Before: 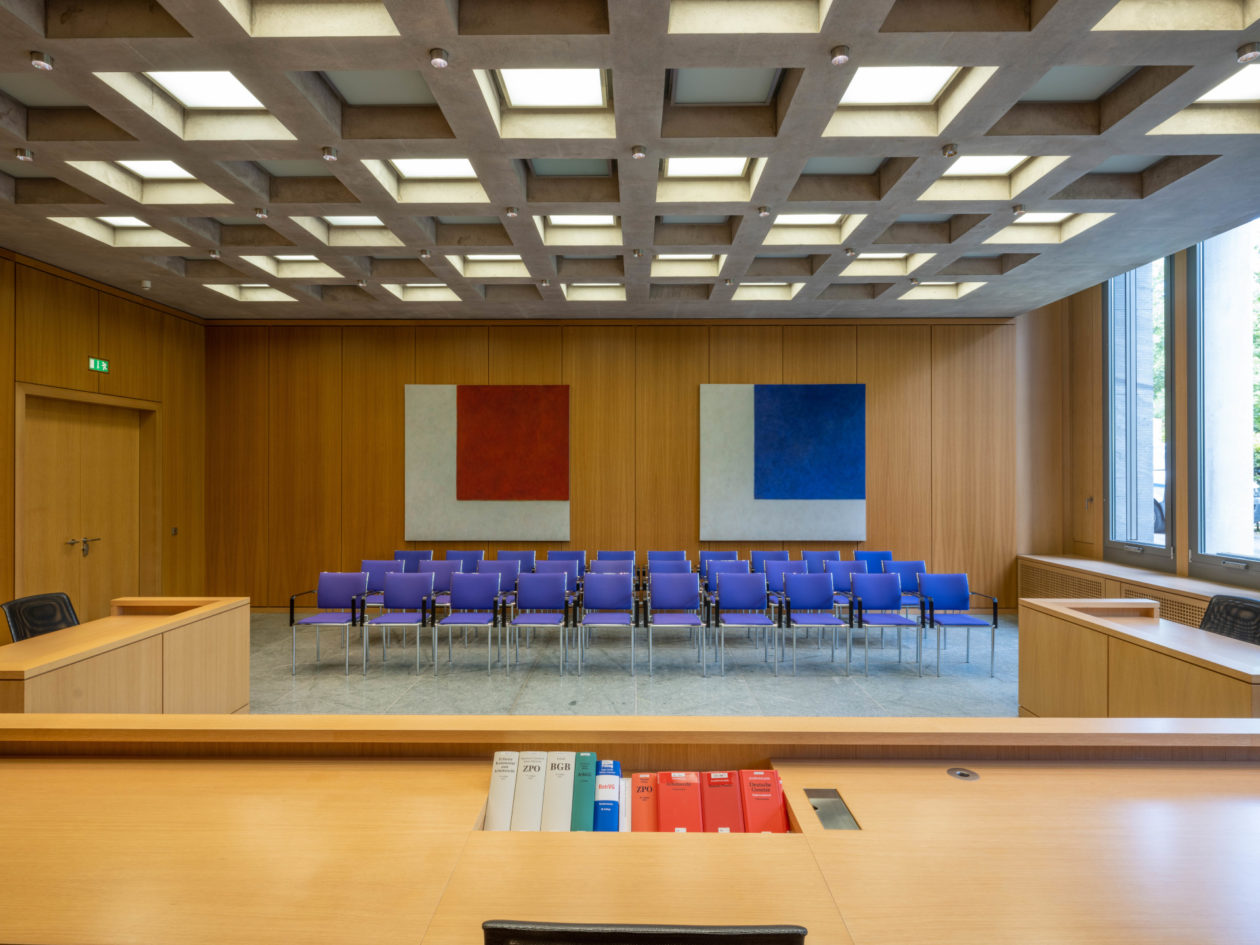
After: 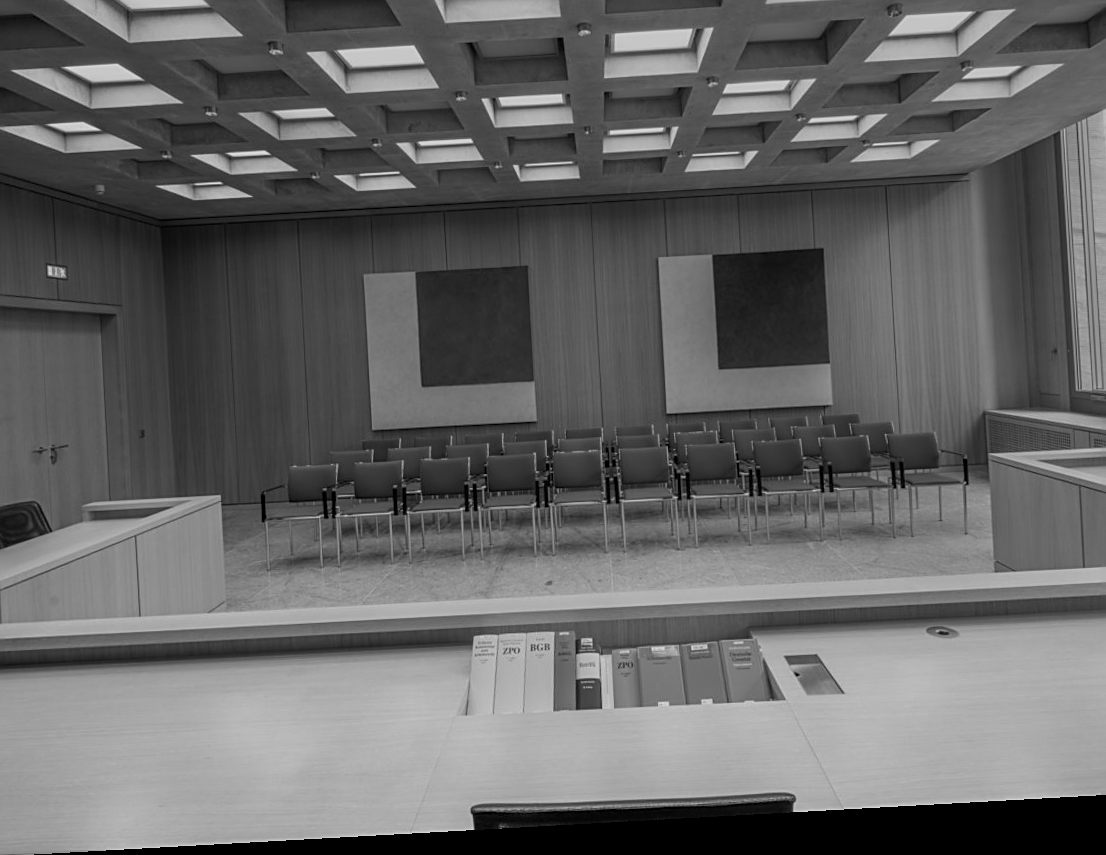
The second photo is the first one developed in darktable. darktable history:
rotate and perspective: rotation -3.18°, automatic cropping off
graduated density: rotation 5.63°, offset 76.9
monochrome: a 26.22, b 42.67, size 0.8
crop and rotate: left 4.842%, top 15.51%, right 10.668%
sharpen: on, module defaults
